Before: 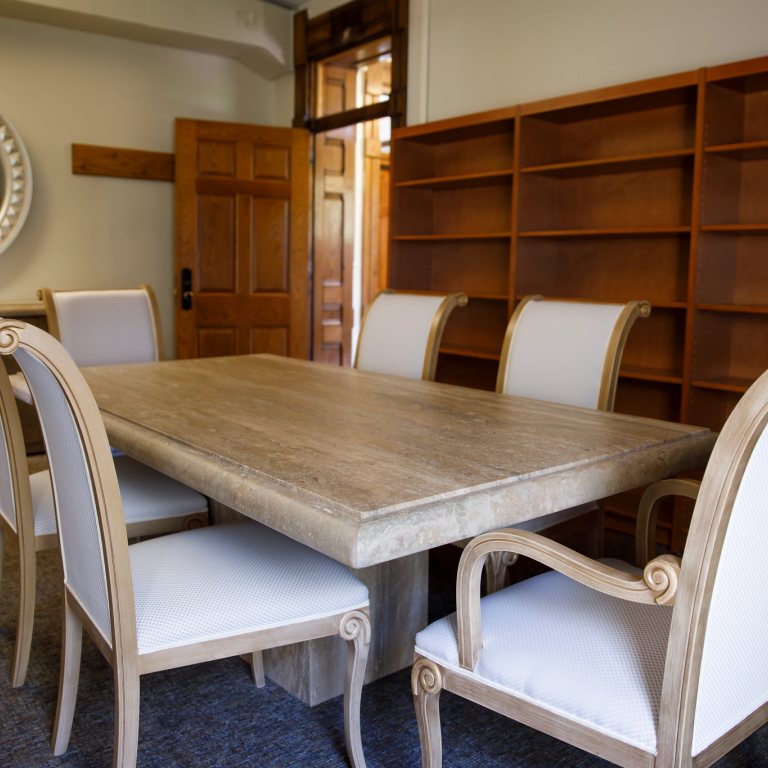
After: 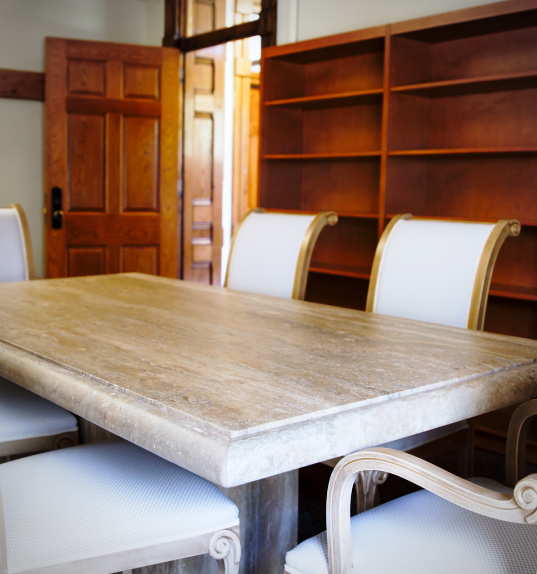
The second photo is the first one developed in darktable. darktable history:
vignetting: unbound false
color calibration: x 0.37, y 0.382, temperature 4313.32 K
crop and rotate: left 17.046%, top 10.659%, right 12.989%, bottom 14.553%
base curve: curves: ch0 [(0, 0) (0.028, 0.03) (0.121, 0.232) (0.46, 0.748) (0.859, 0.968) (1, 1)], preserve colors none
